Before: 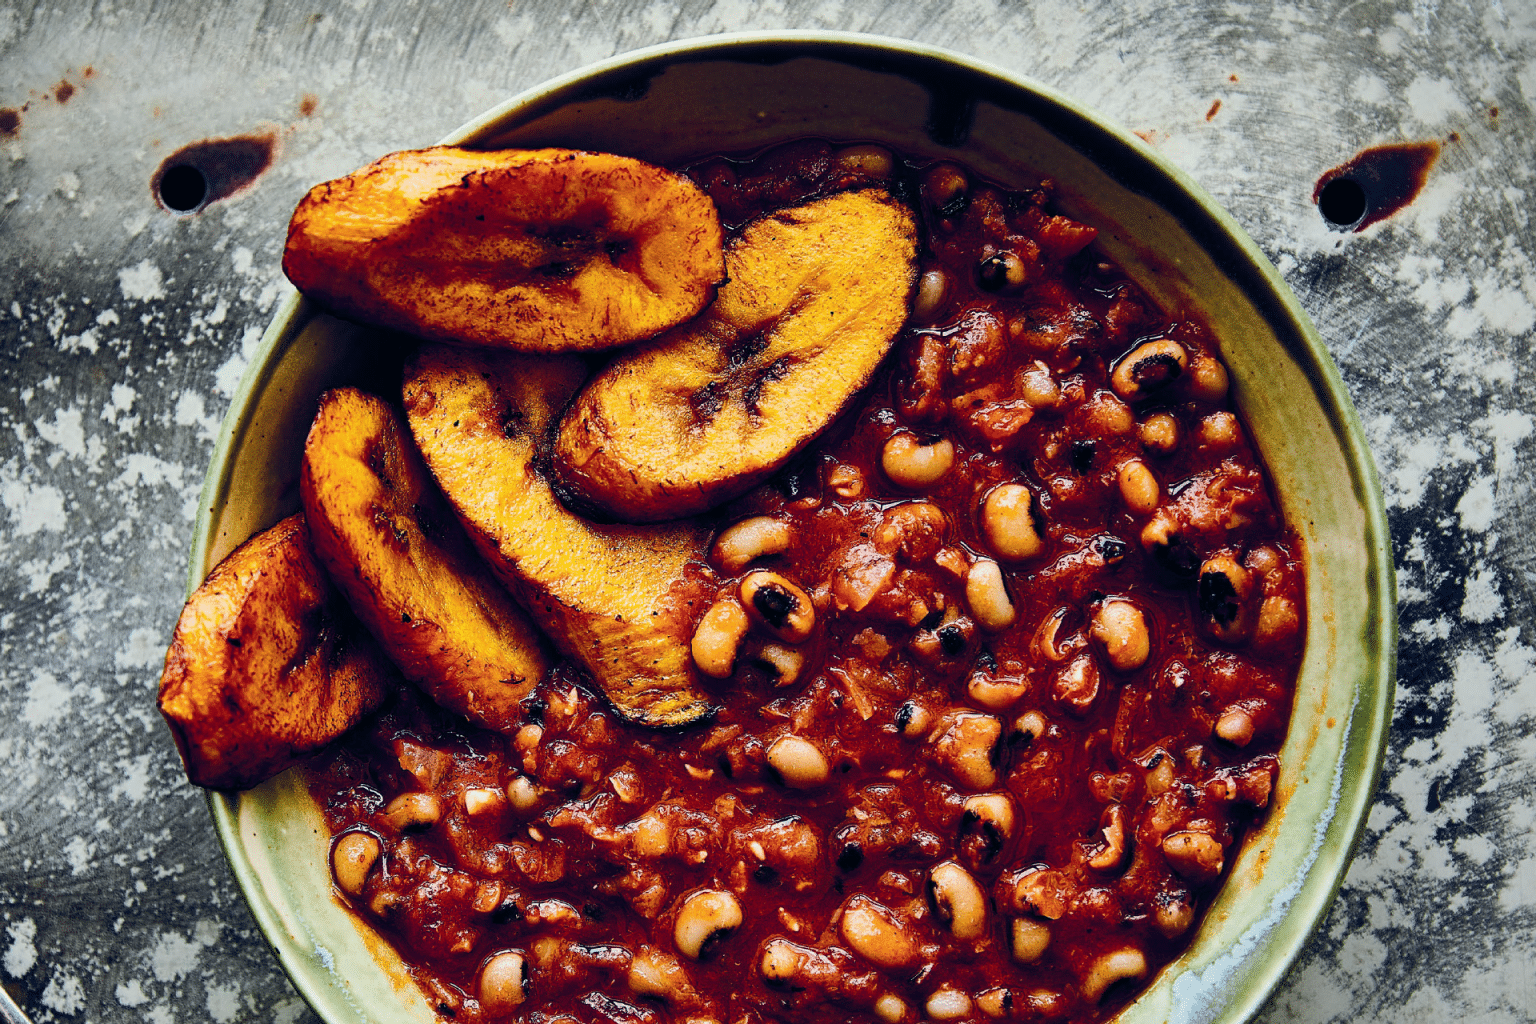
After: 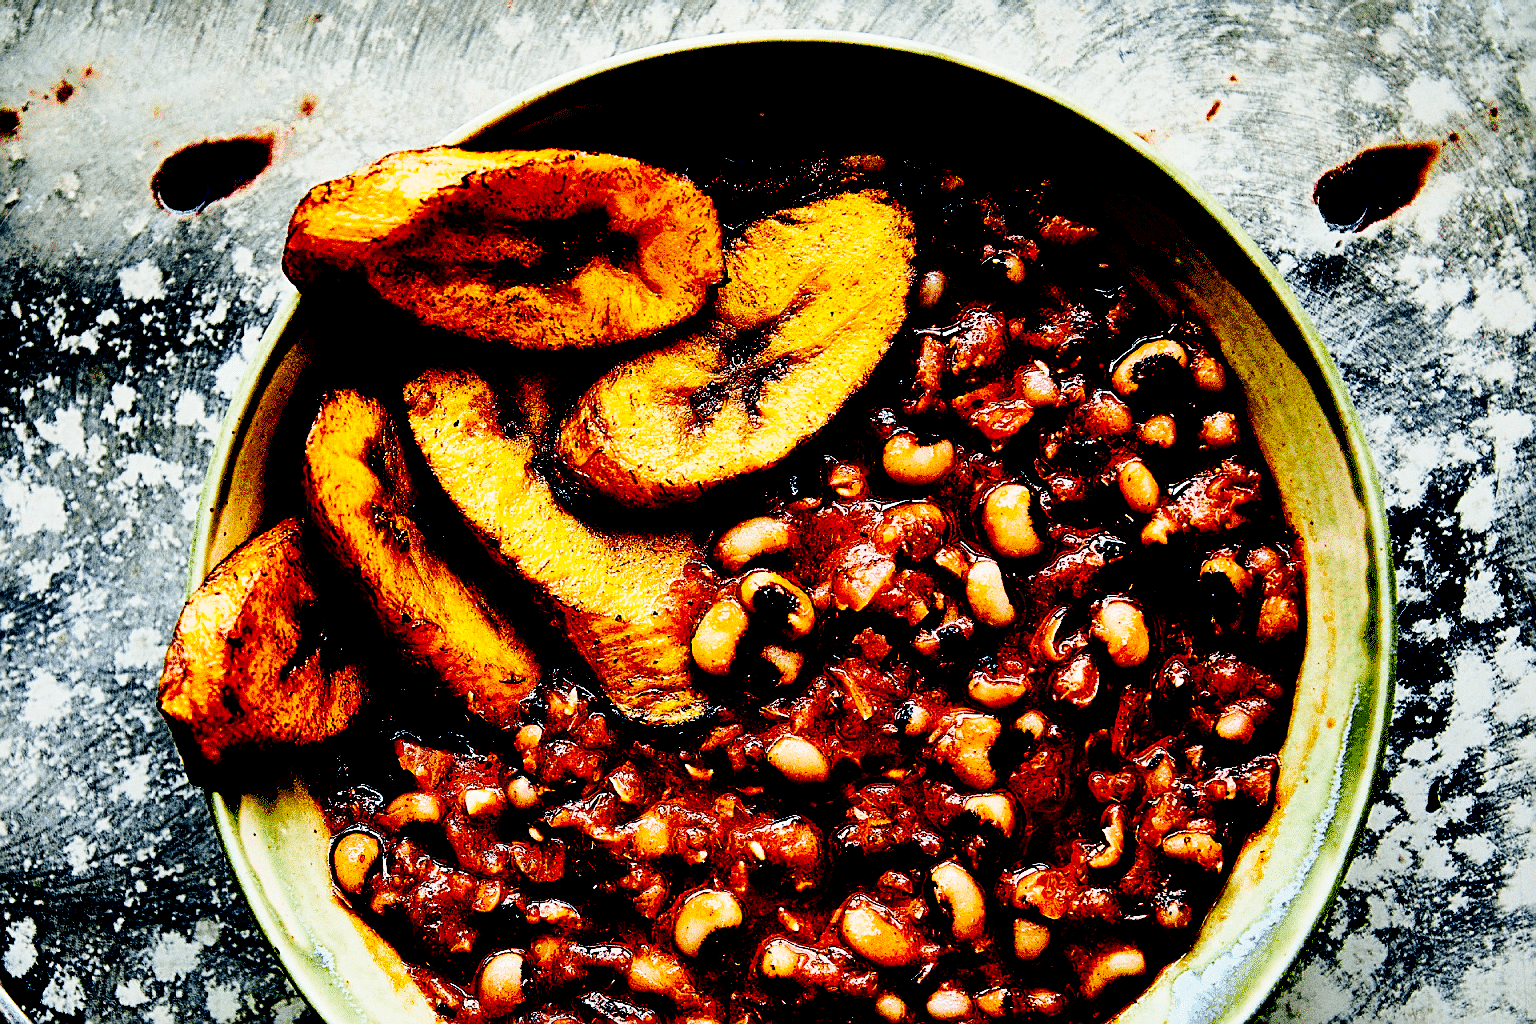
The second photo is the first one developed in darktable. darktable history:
base curve: curves: ch0 [(0, 0) (0.028, 0.03) (0.121, 0.232) (0.46, 0.748) (0.859, 0.968) (1, 1)], preserve colors none
sharpen: on, module defaults
exposure: black level correction 0.056, exposure -0.039 EV, compensate highlight preservation false
grain: coarseness 0.47 ISO
velvia: on, module defaults
